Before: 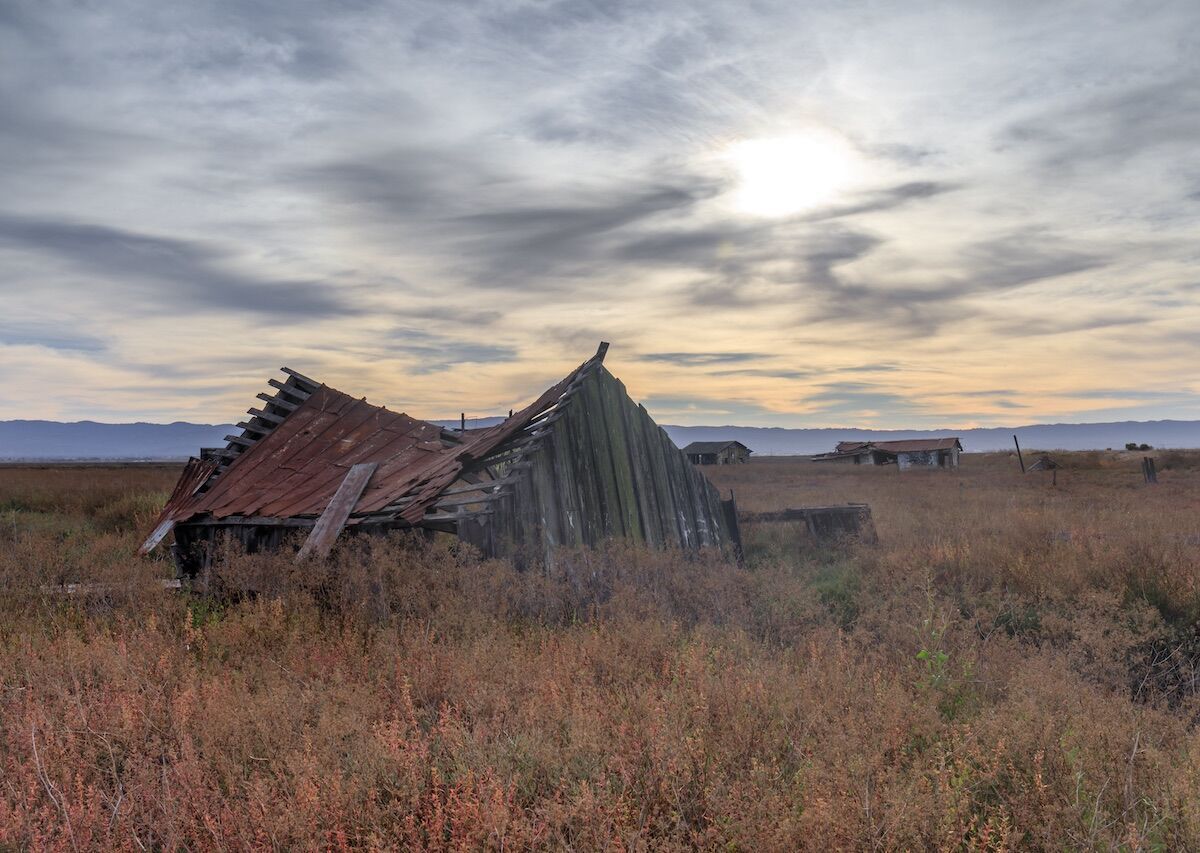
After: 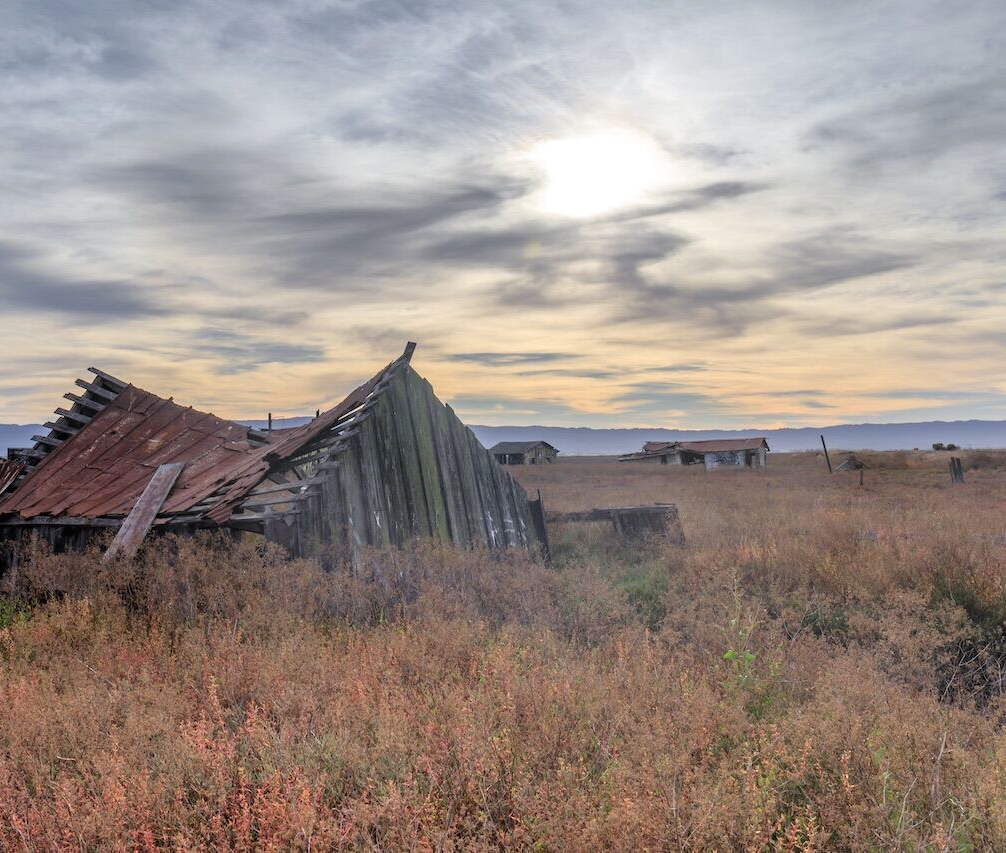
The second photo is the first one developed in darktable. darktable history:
tone equalizer: -8 EV 0.001 EV, -7 EV -0.004 EV, -6 EV 0.009 EV, -5 EV 0.032 EV, -4 EV 0.276 EV, -3 EV 0.644 EV, -2 EV 0.584 EV, -1 EV 0.187 EV, +0 EV 0.024 EV
crop: left 16.145%
